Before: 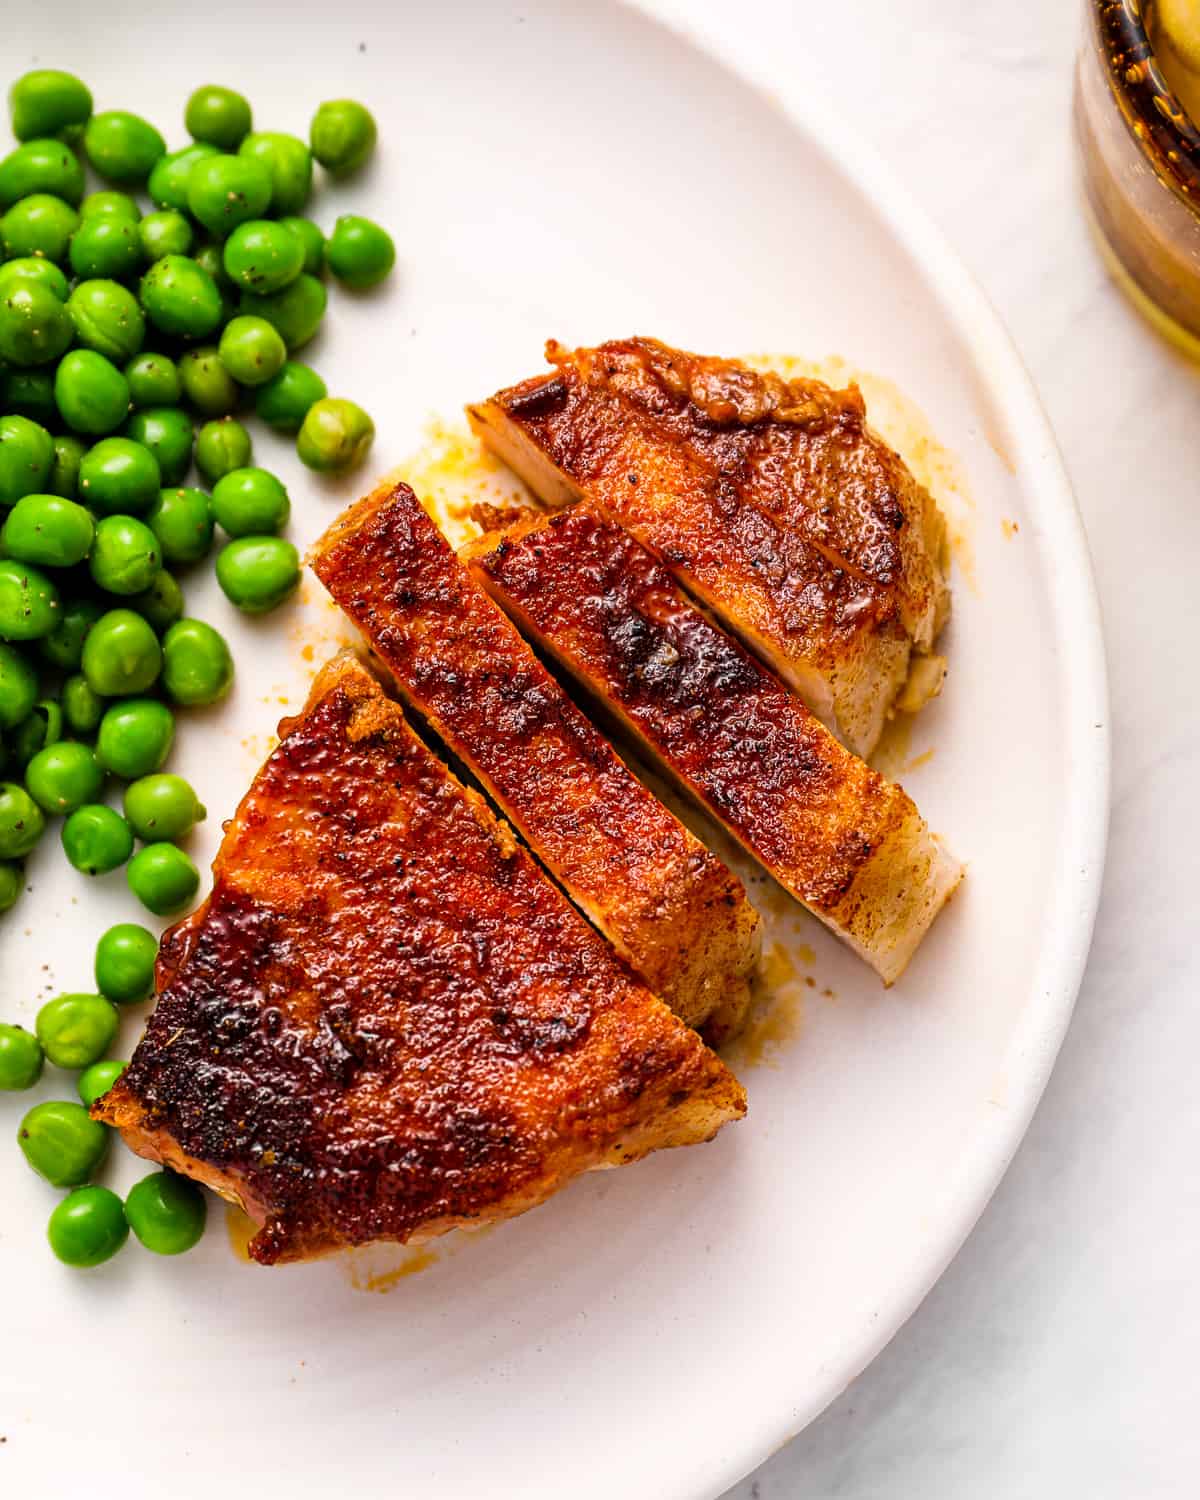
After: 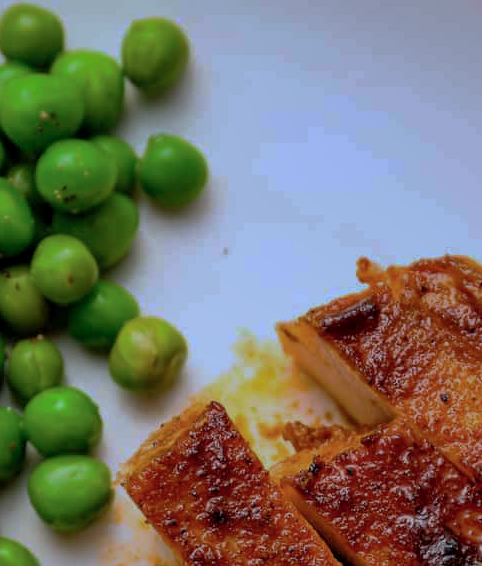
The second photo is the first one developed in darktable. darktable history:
color calibration: illuminant custom, x 0.368, y 0.373, temperature 4331.52 K
base curve: curves: ch0 [(0, 0) (0.841, 0.609) (1, 1)], preserve colors none
crop: left 15.734%, top 5.46%, right 44.074%, bottom 56.784%
exposure: black level correction 0.001, exposure -0.202 EV, compensate highlight preservation false
shadows and highlights: shadows 40.14, highlights -59.98
